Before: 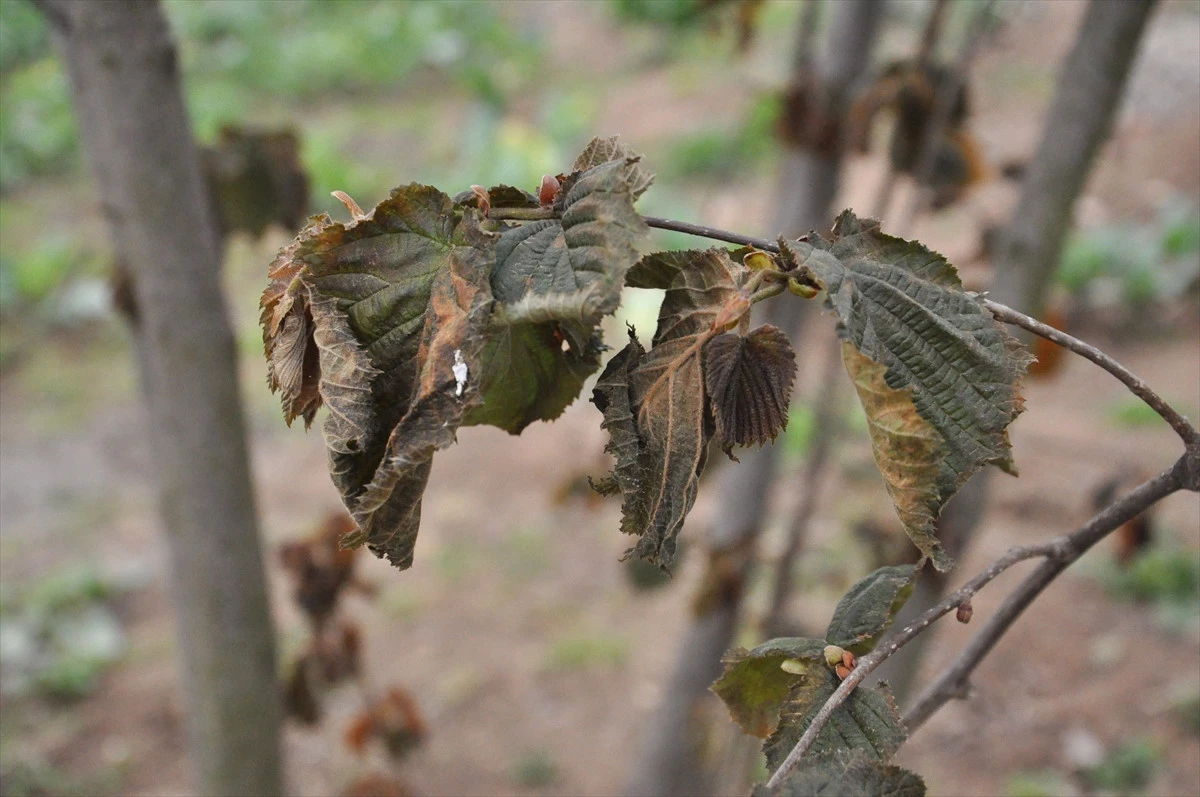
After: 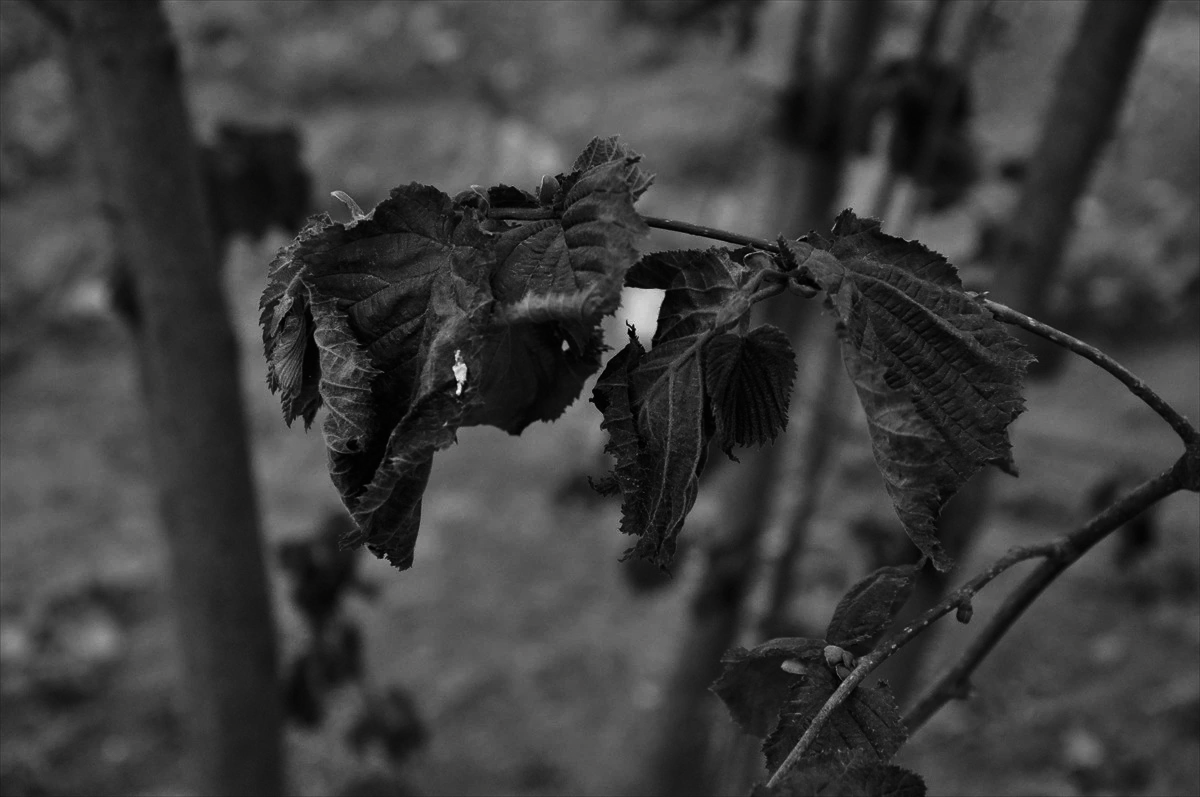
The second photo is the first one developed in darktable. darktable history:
contrast brightness saturation: contrast -0.031, brightness -0.572, saturation -0.994
